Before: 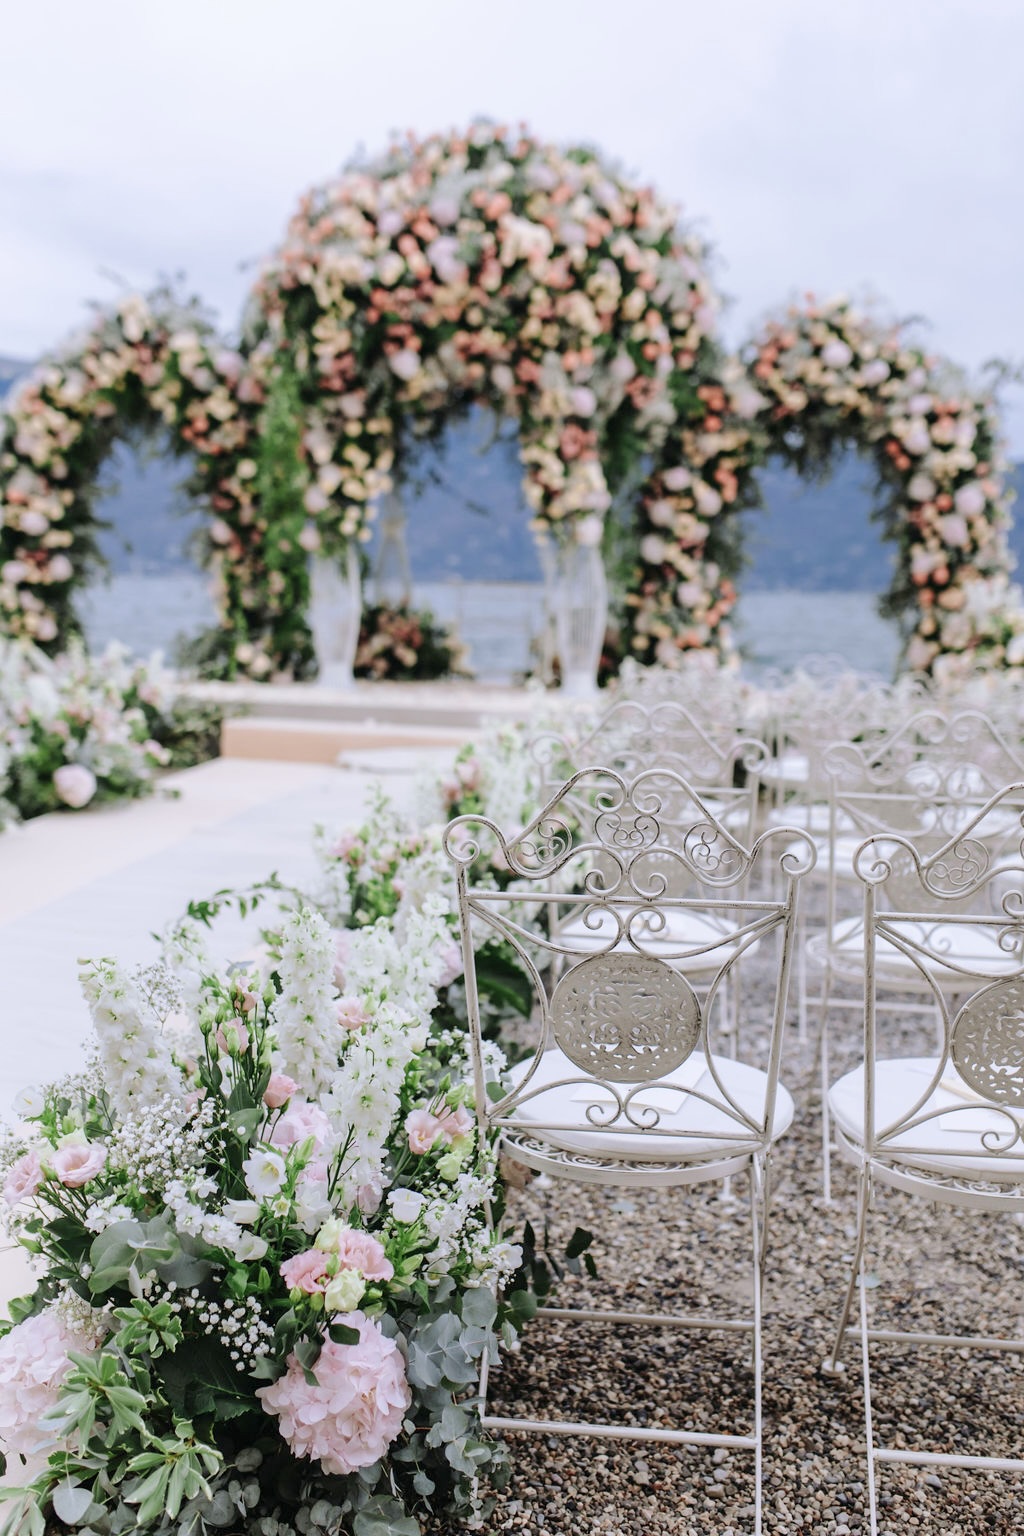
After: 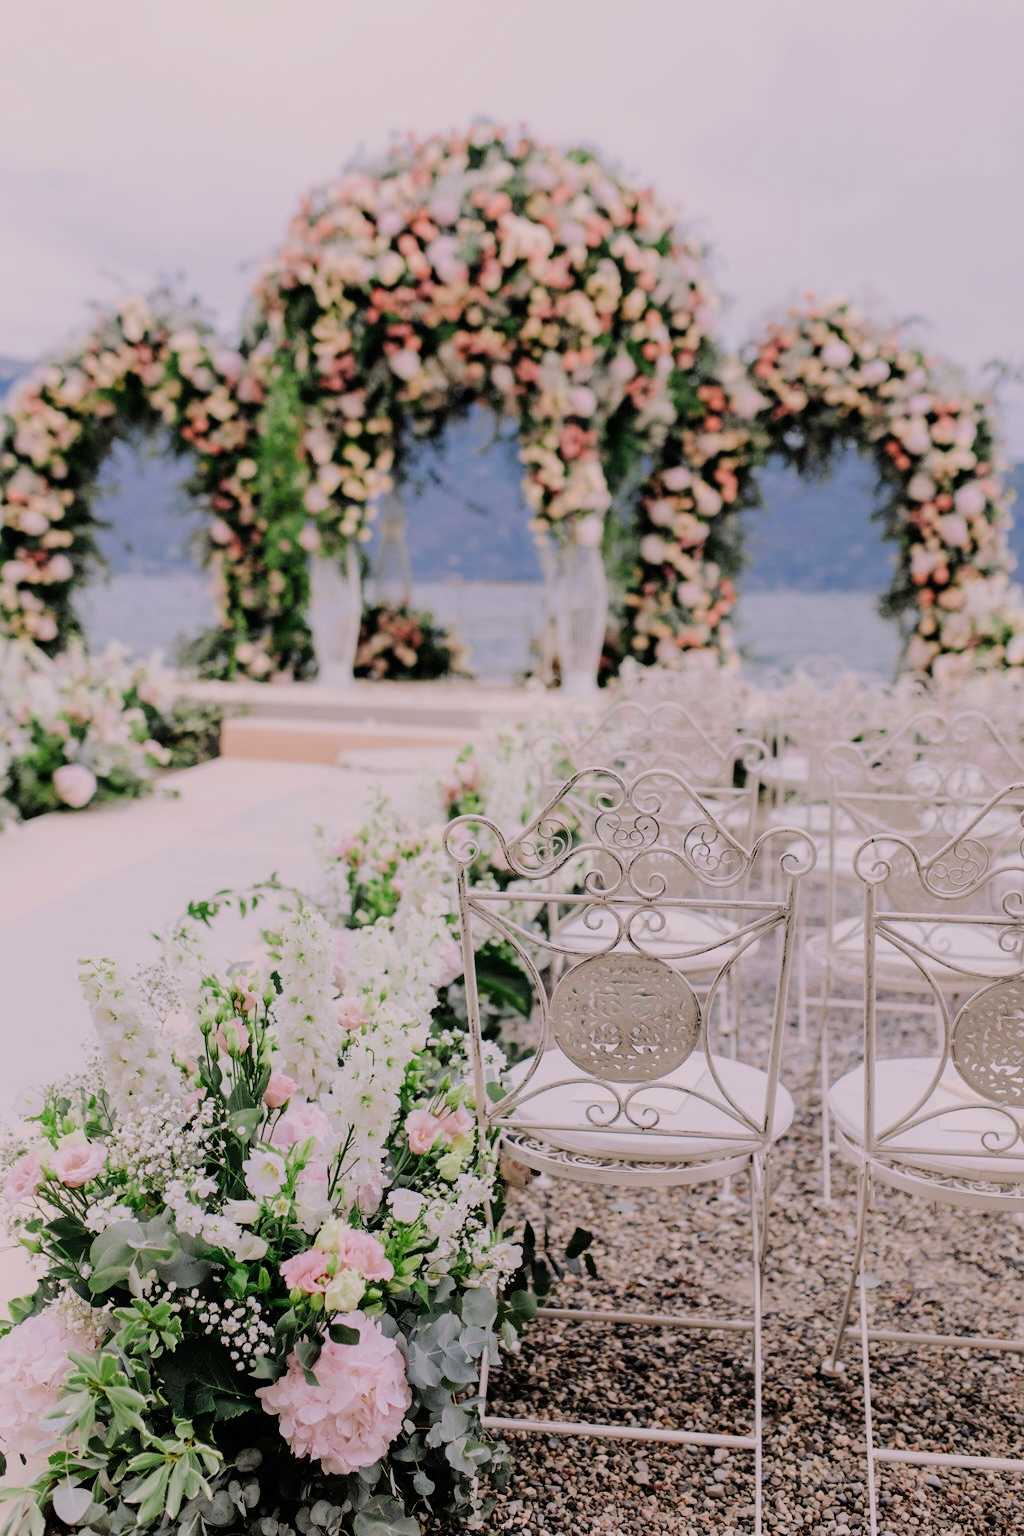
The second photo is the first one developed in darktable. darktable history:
filmic rgb: black relative exposure -7.65 EV, white relative exposure 4.56 EV, hardness 3.61
color correction: highlights a* 7.34, highlights b* 4.37
